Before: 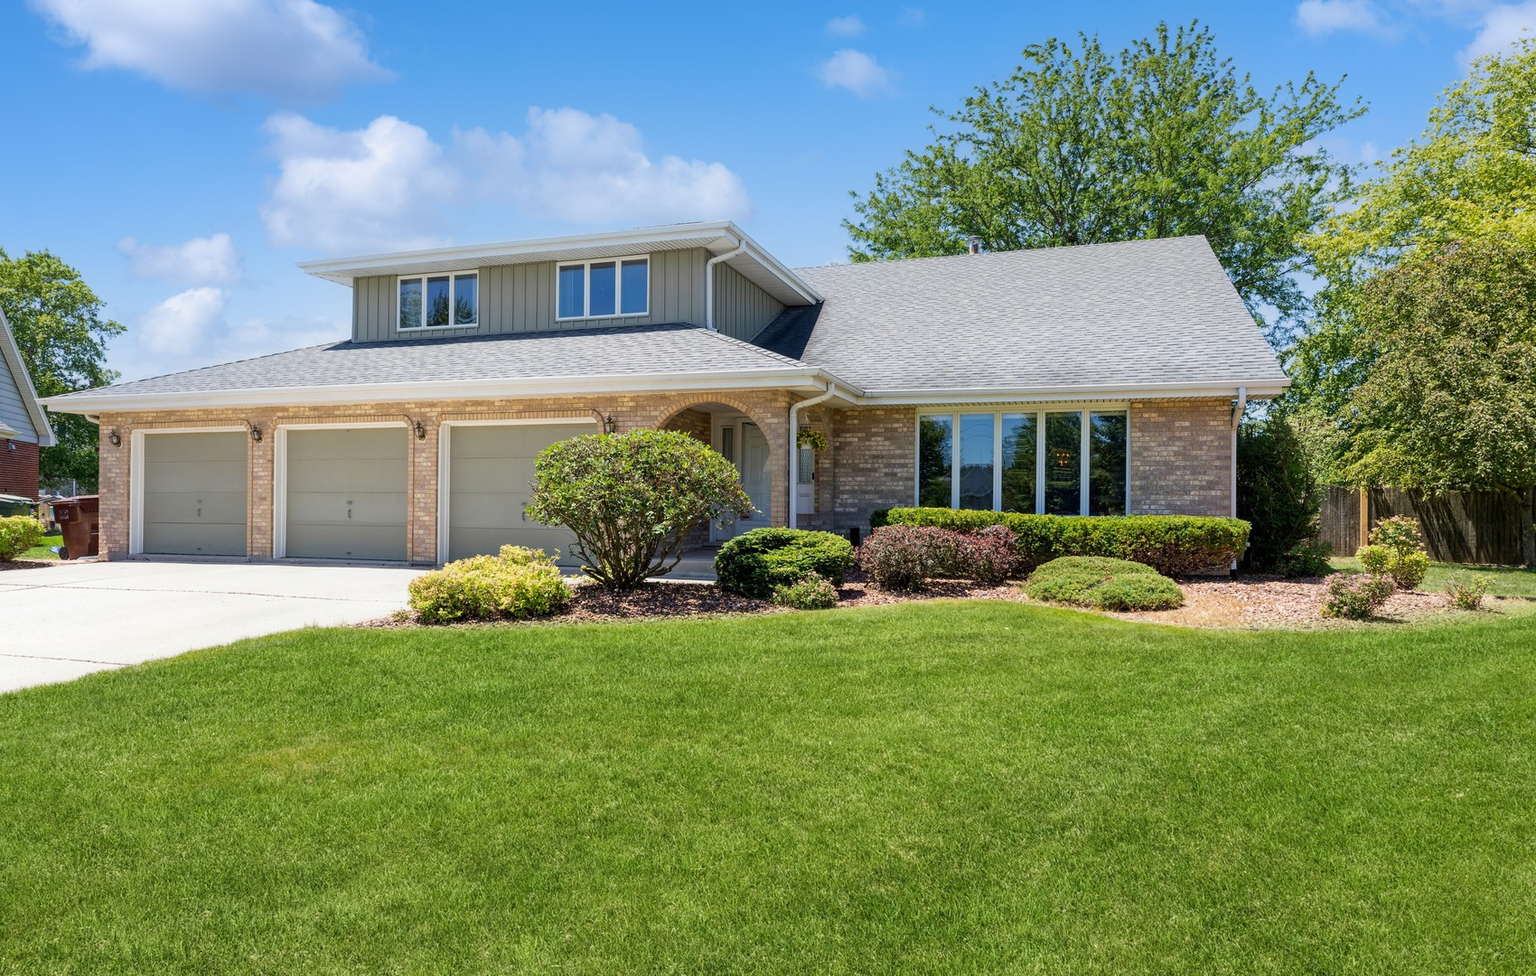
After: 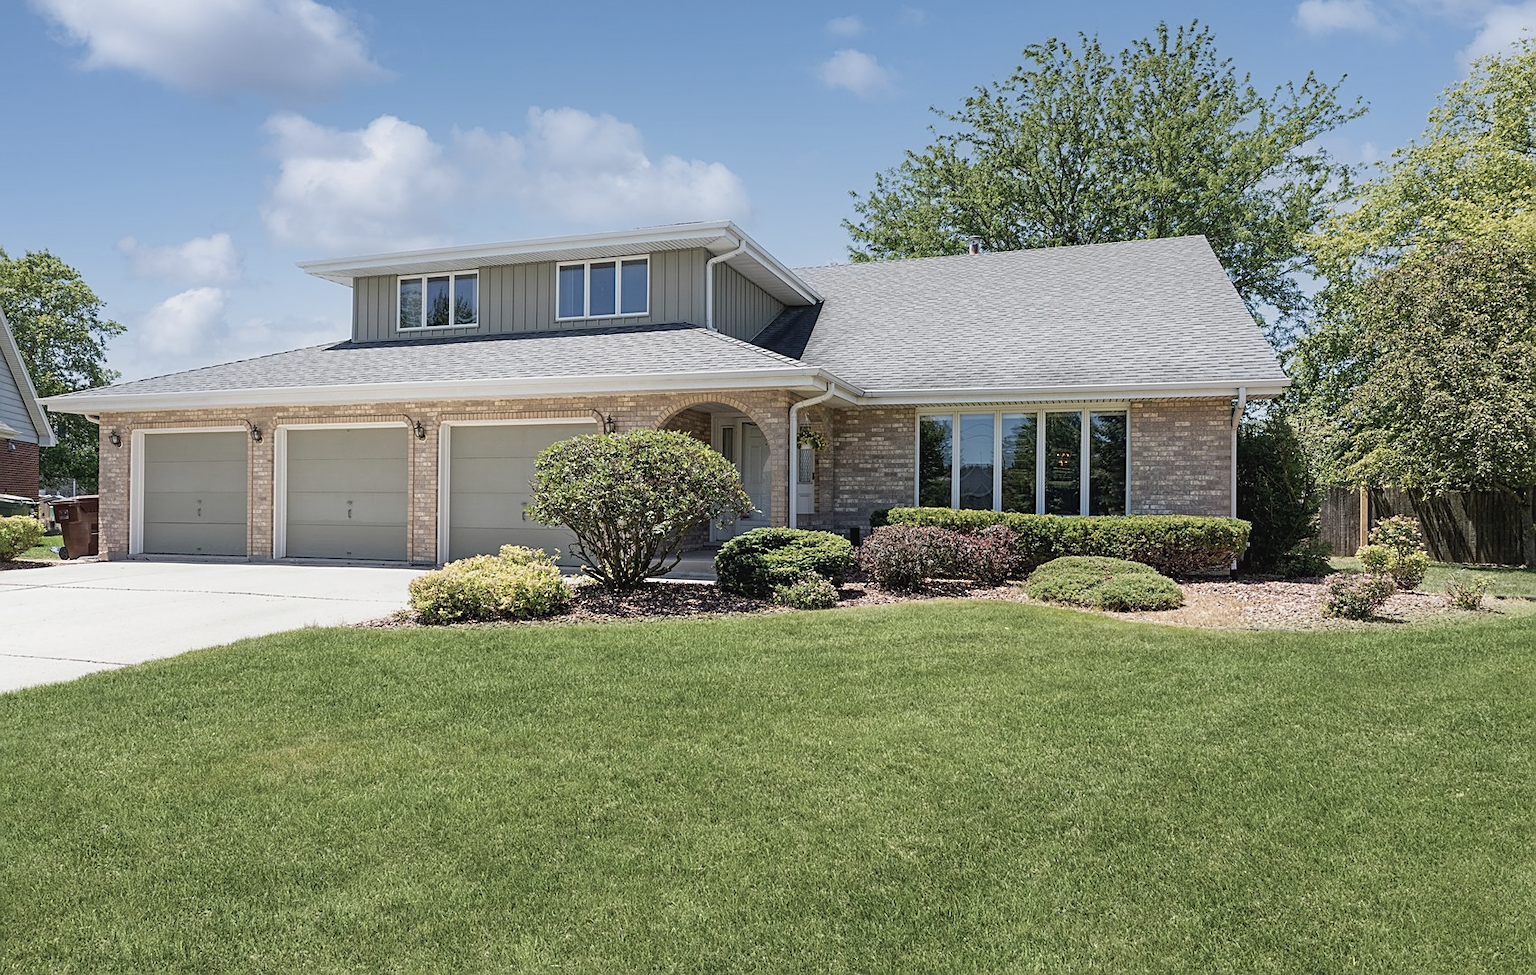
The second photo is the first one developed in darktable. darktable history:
sharpen: on, module defaults
contrast brightness saturation: contrast -0.064, saturation -0.396
